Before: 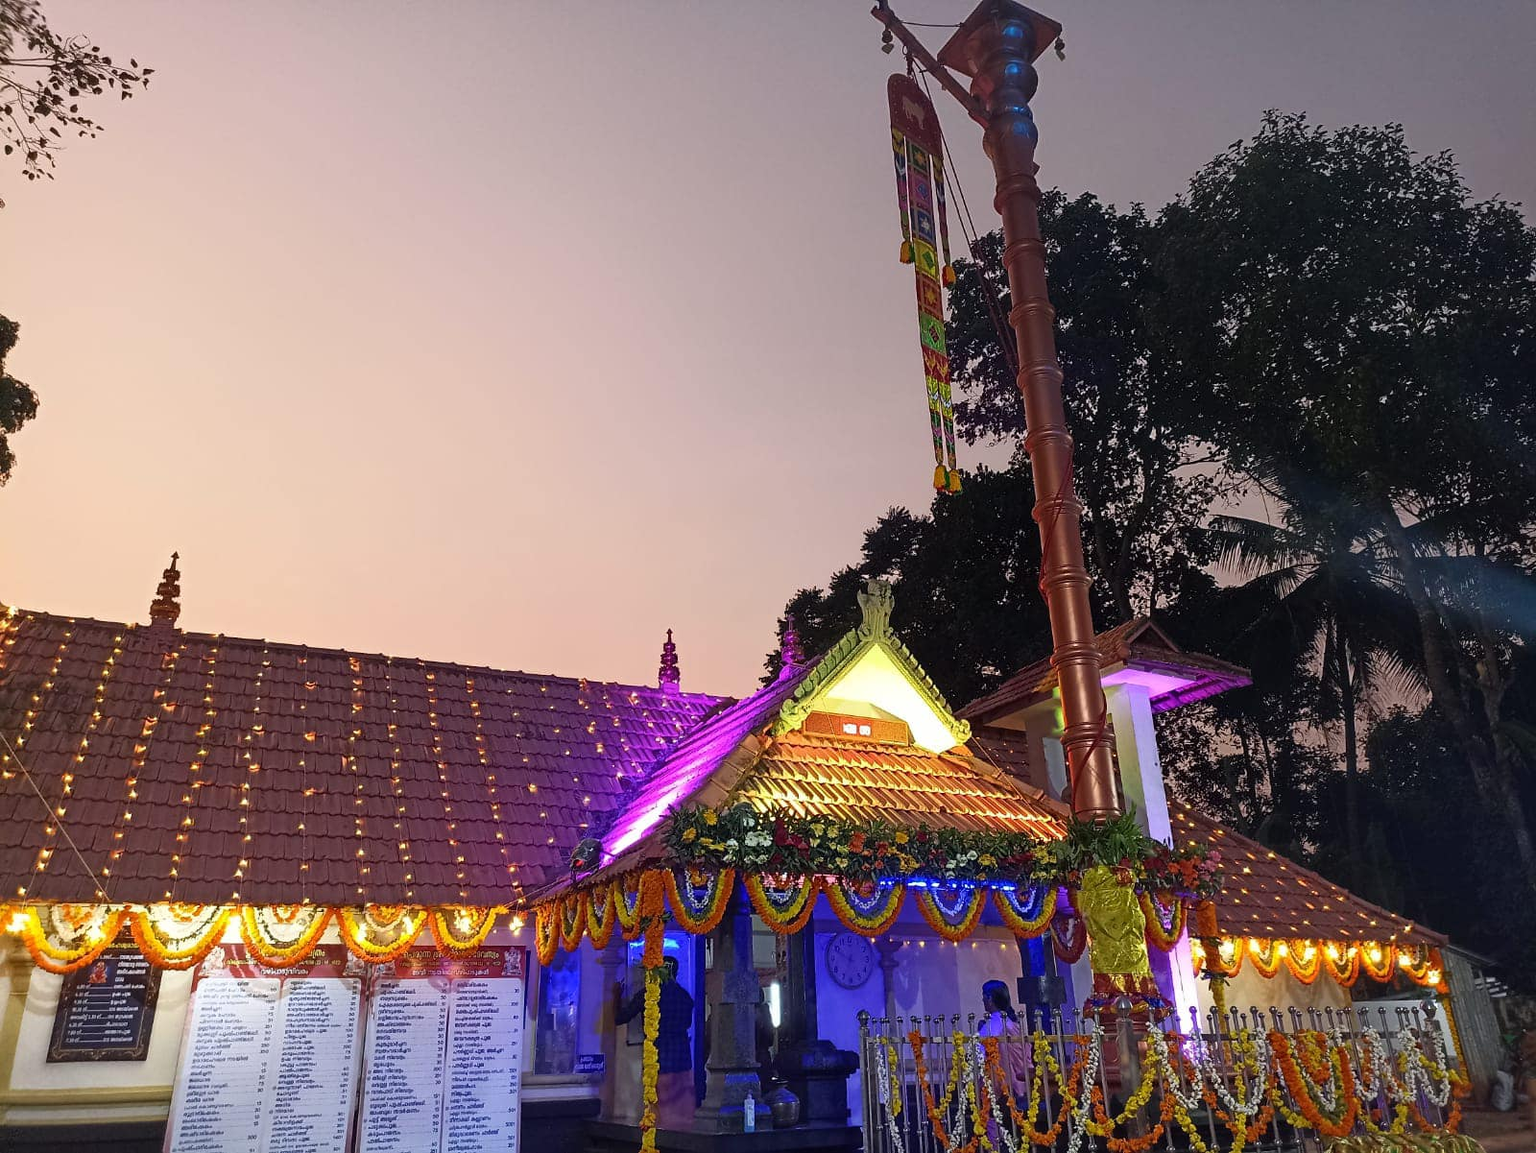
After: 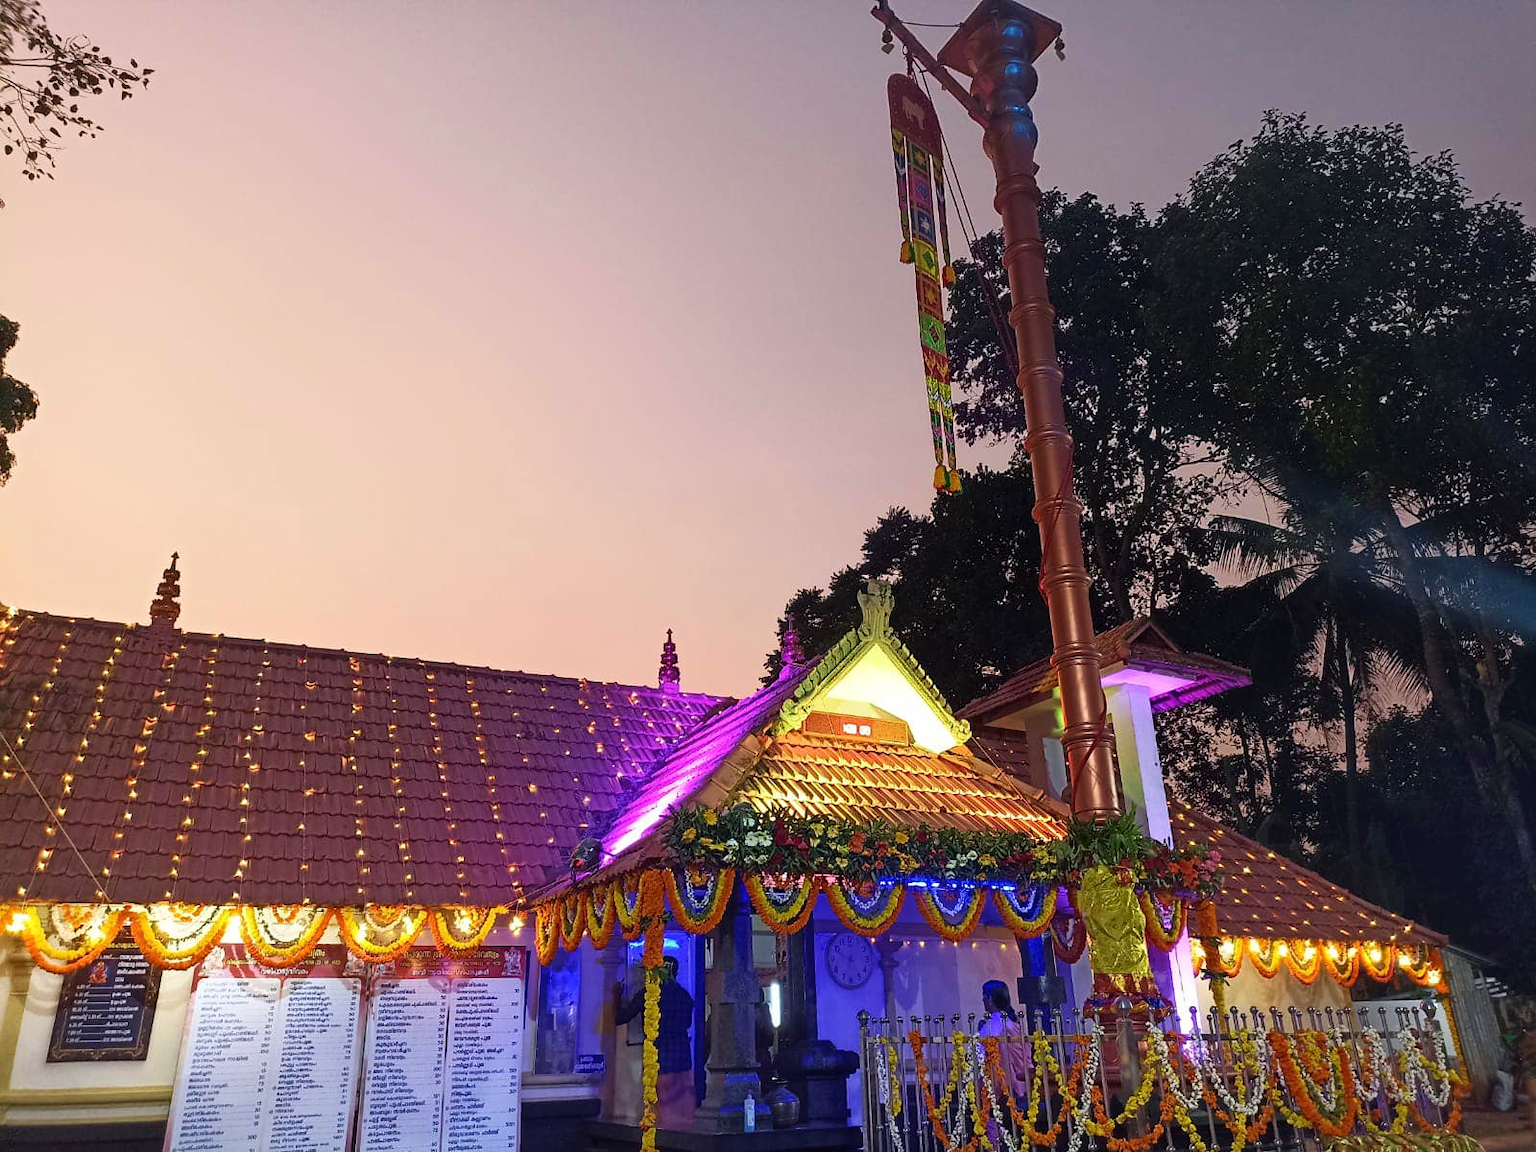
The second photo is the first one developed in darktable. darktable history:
base curve: curves: ch0 [(0, 0) (0.472, 0.508) (1, 1)], preserve colors none
velvia: on, module defaults
